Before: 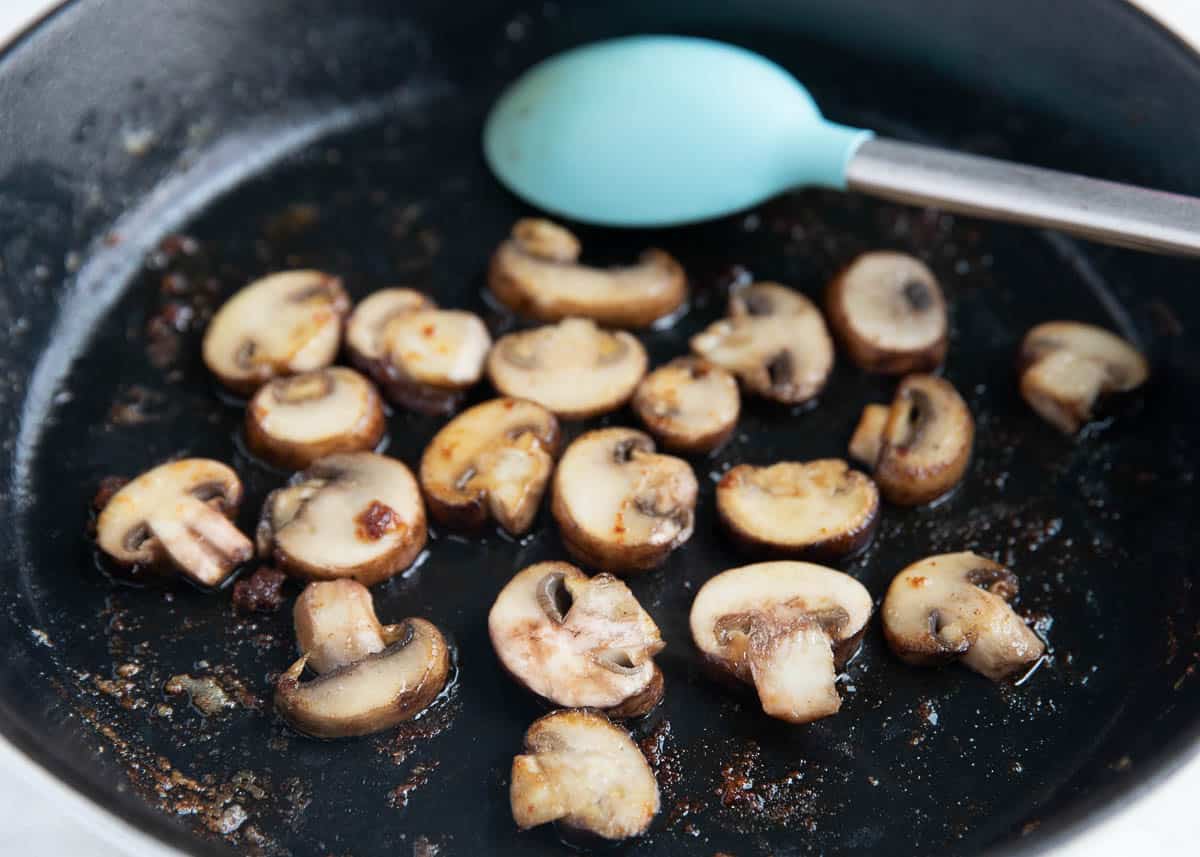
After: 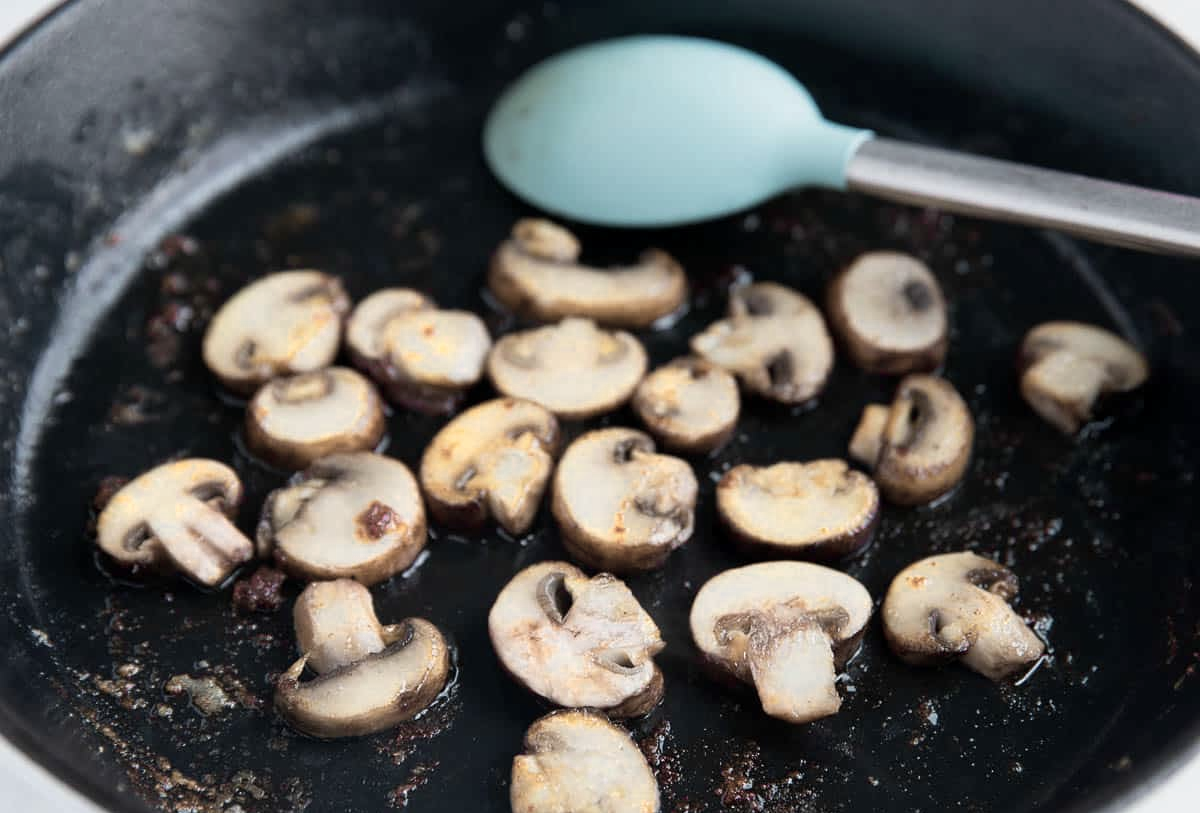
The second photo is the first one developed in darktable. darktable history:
white balance: emerald 1
crop and rotate: top 0%, bottom 5.097%
color zones: curves: ch0 [(0, 0.6) (0.129, 0.585) (0.193, 0.596) (0.429, 0.5) (0.571, 0.5) (0.714, 0.5) (0.857, 0.5) (1, 0.6)]; ch1 [(0, 0.453) (0.112, 0.245) (0.213, 0.252) (0.429, 0.233) (0.571, 0.231) (0.683, 0.242) (0.857, 0.296) (1, 0.453)]
exposure: black level correction 0.001, exposure -0.125 EV, compensate exposure bias true, compensate highlight preservation false
rgb levels: preserve colors max RGB
color balance rgb: linear chroma grading › global chroma 9.31%, global vibrance 41.49%
